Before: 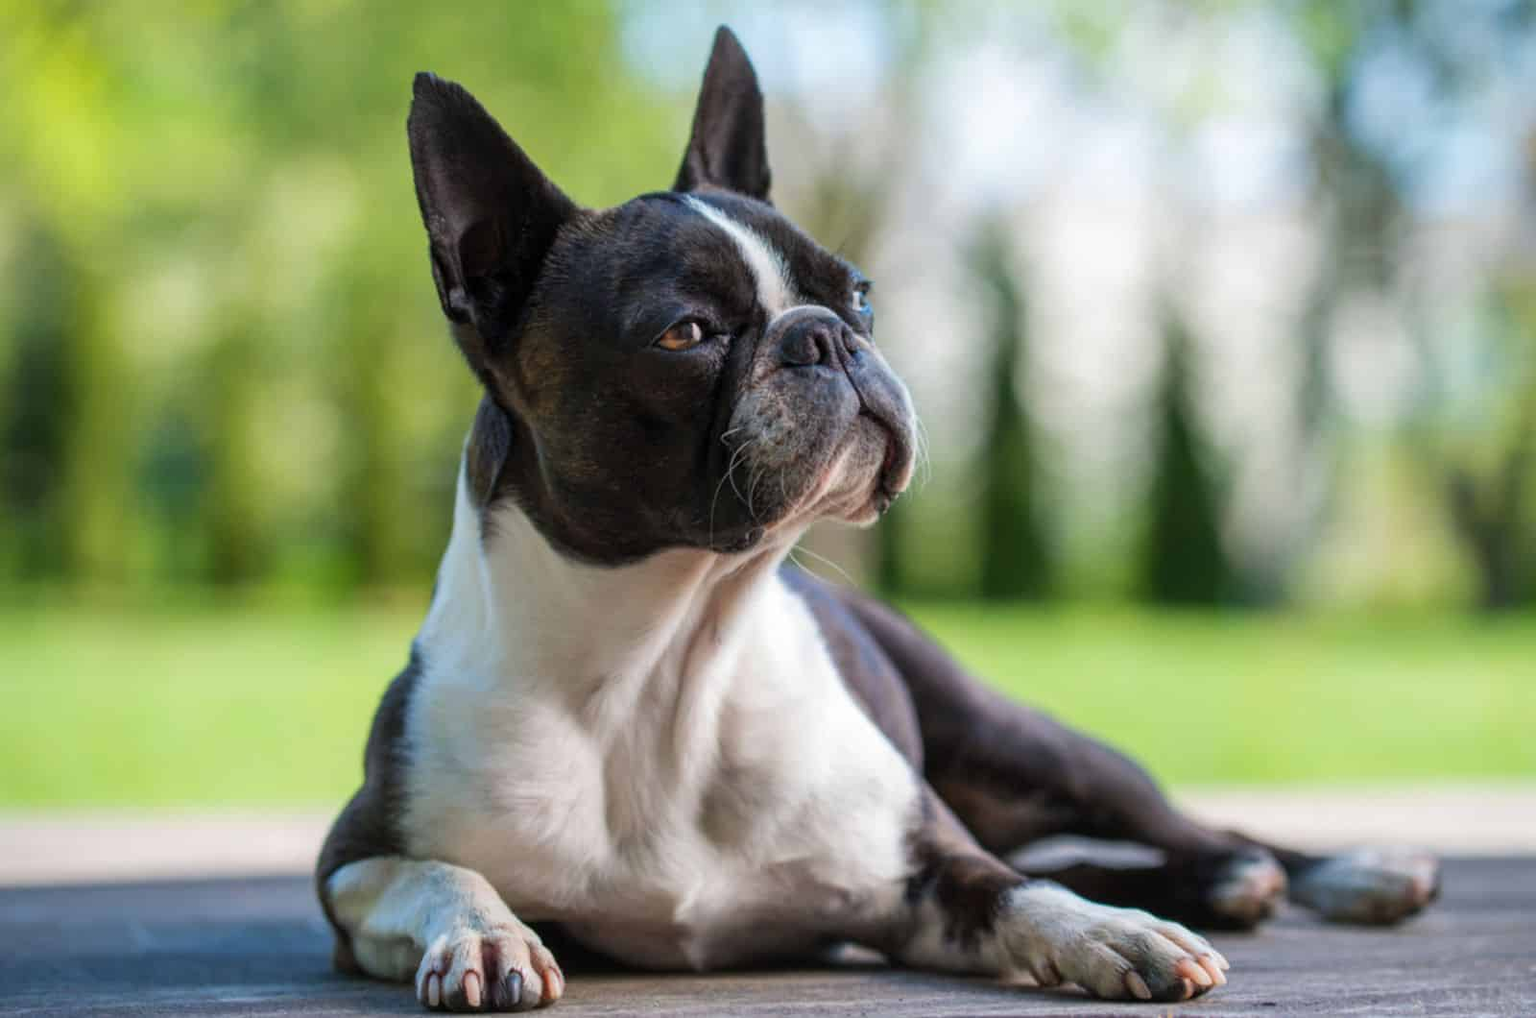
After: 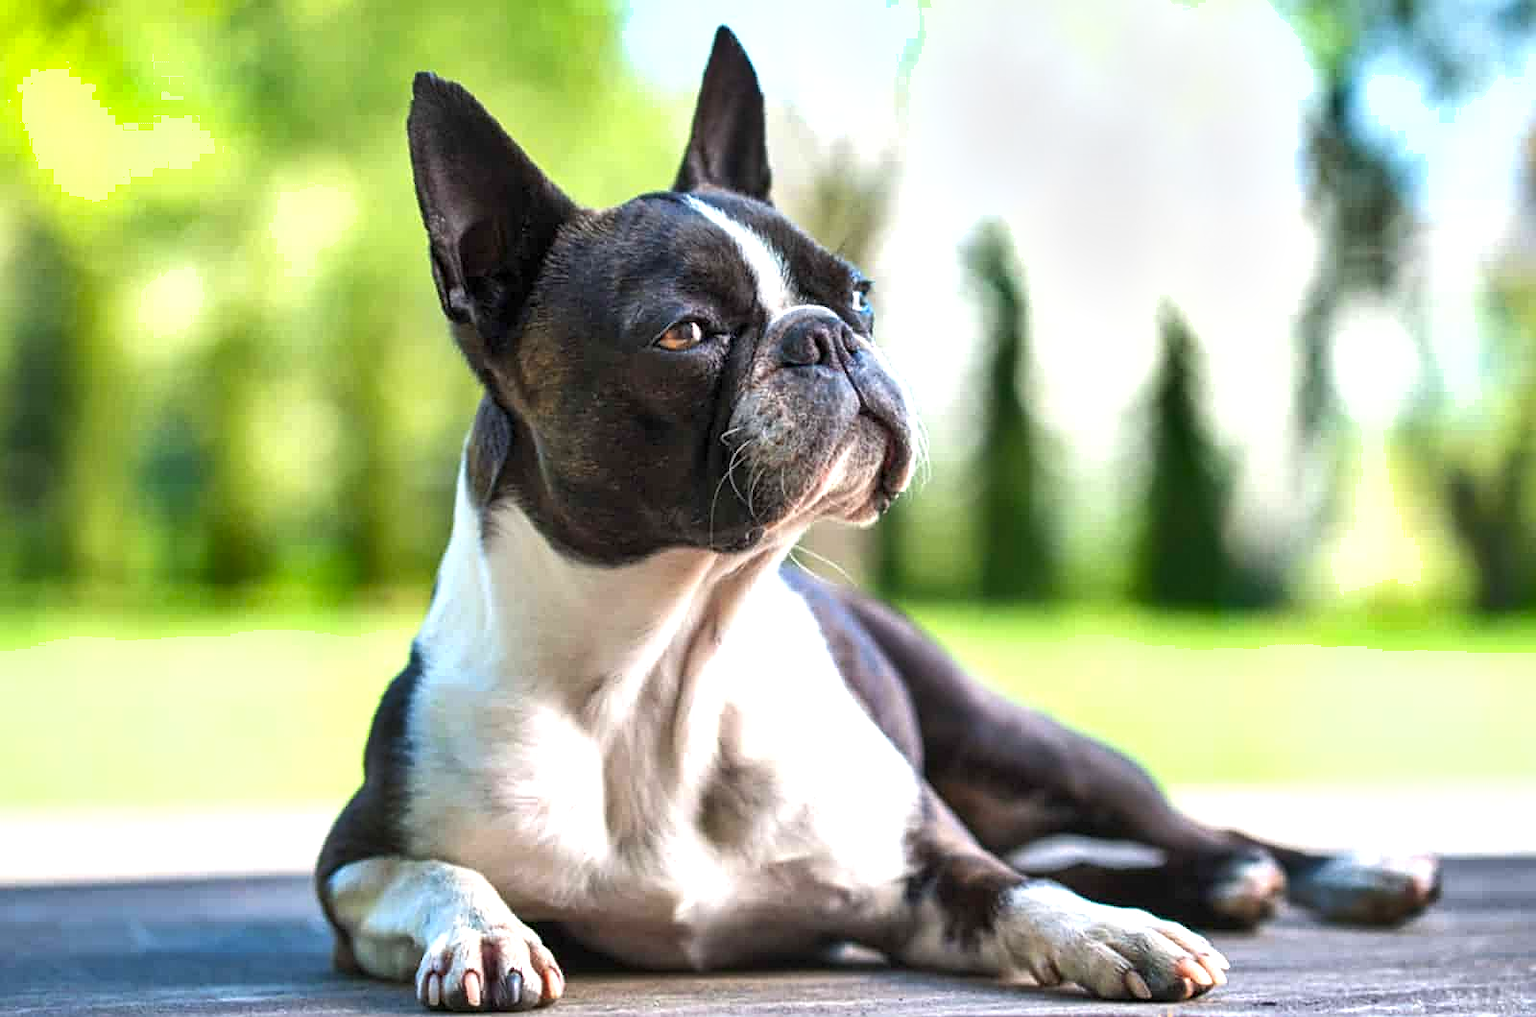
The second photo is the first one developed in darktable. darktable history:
sharpen: on, module defaults
shadows and highlights: shadows 60, soften with gaussian
exposure: exposure 1 EV, compensate highlight preservation false
